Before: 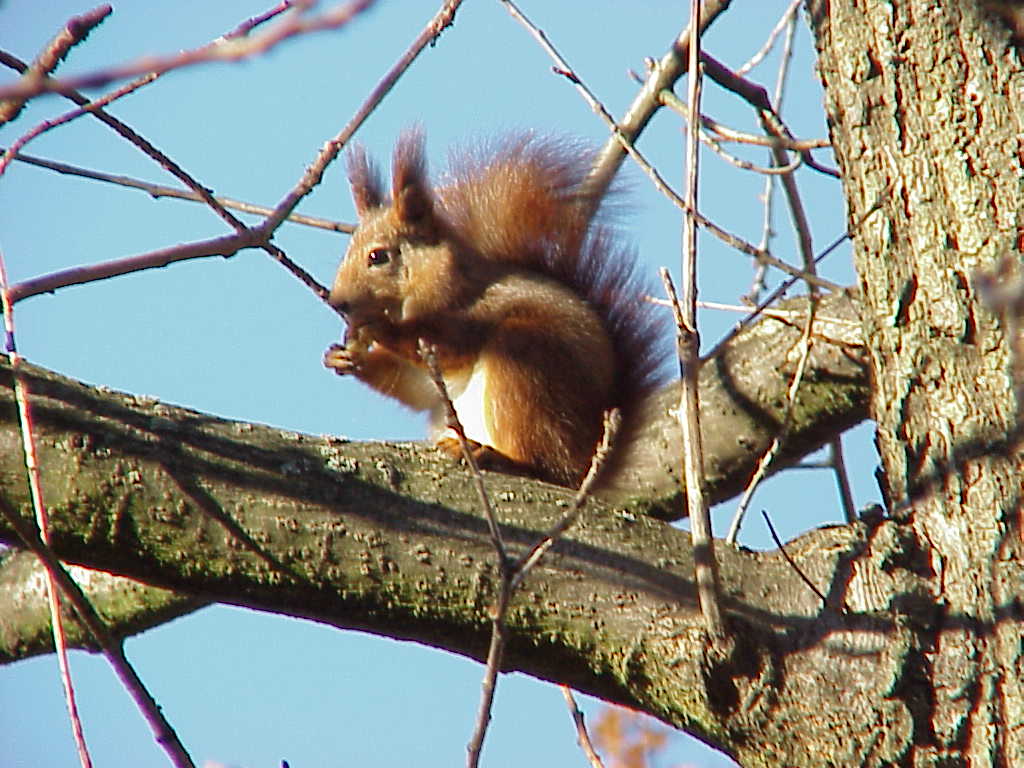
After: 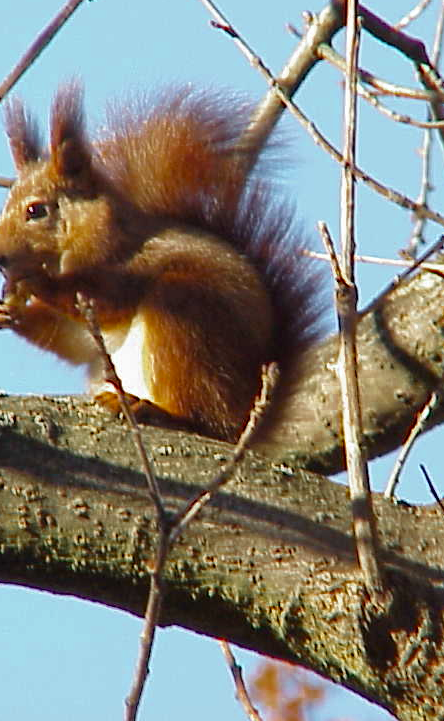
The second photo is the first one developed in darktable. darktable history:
crop: left 33.452%, top 6.025%, right 23.155%
color zones: curves: ch0 [(0.11, 0.396) (0.195, 0.36) (0.25, 0.5) (0.303, 0.412) (0.357, 0.544) (0.75, 0.5) (0.967, 0.328)]; ch1 [(0, 0.468) (0.112, 0.512) (0.202, 0.6) (0.25, 0.5) (0.307, 0.352) (0.357, 0.544) (0.75, 0.5) (0.963, 0.524)]
